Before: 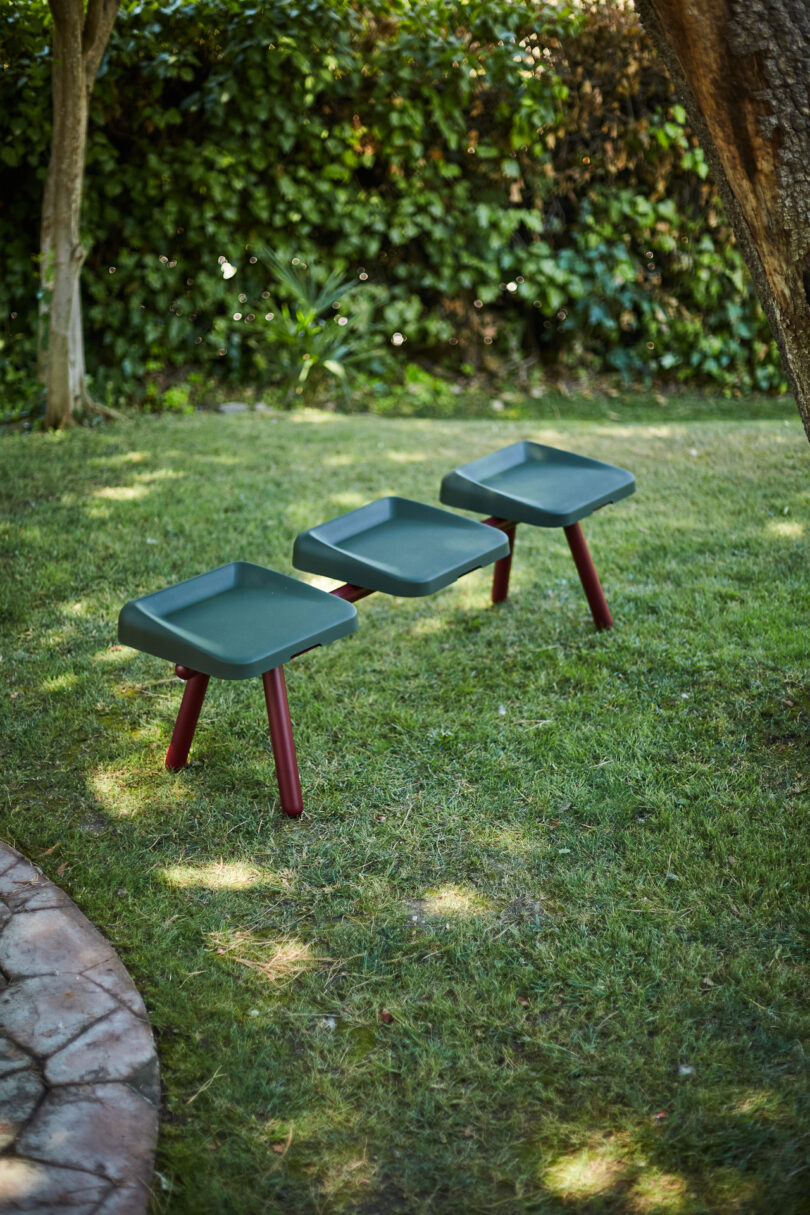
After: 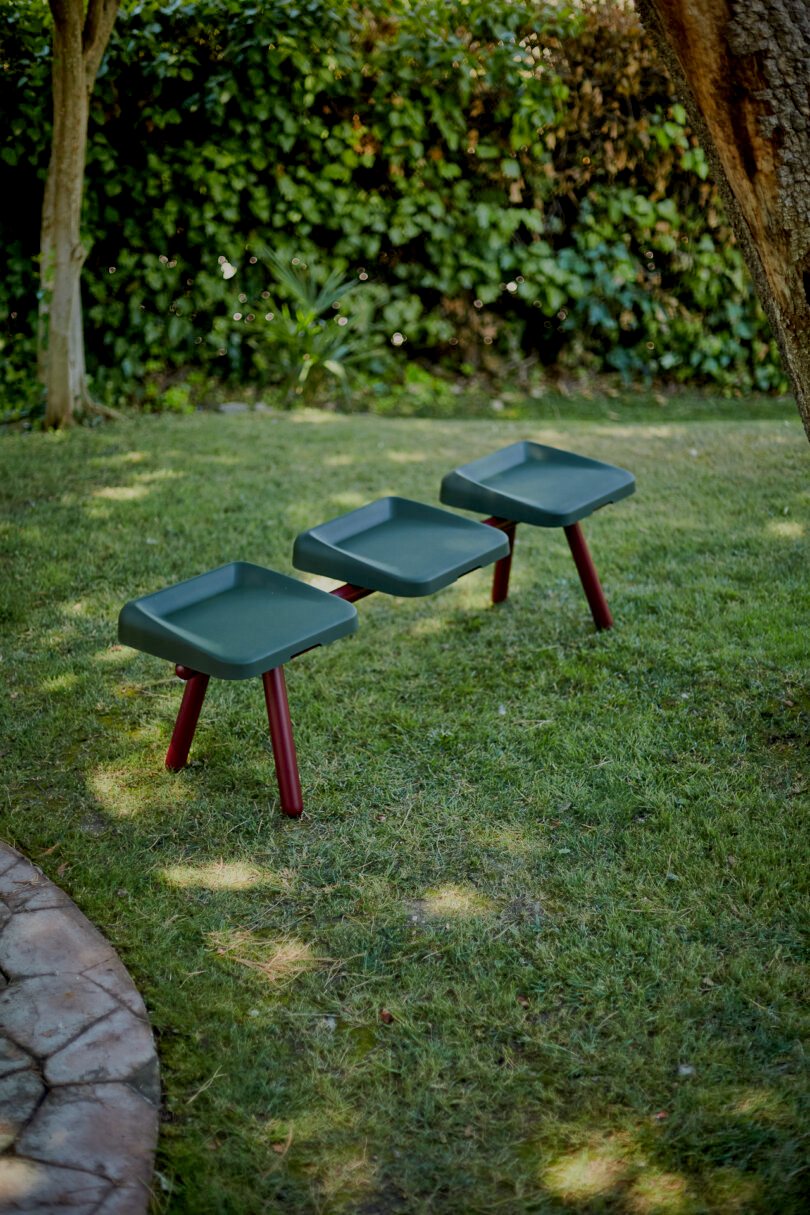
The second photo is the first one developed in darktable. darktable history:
shadows and highlights: on, module defaults
exposure: black level correction 0.009, exposure -0.637 EV, compensate highlight preservation false
